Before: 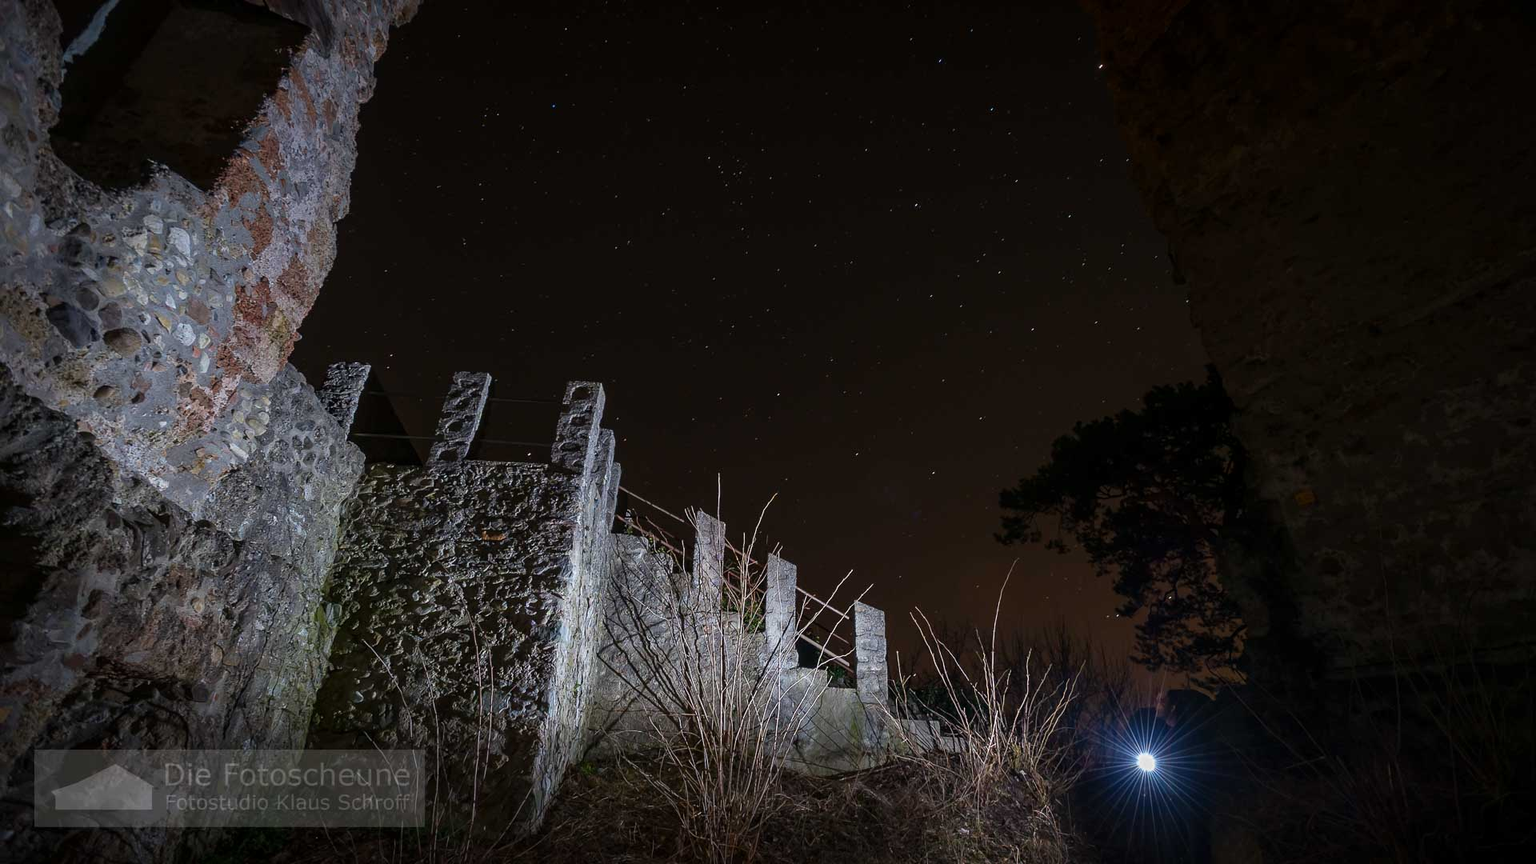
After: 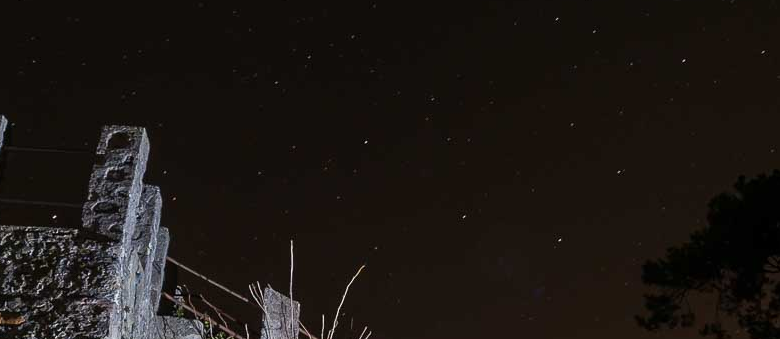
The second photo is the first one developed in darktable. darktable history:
crop: left 31.647%, top 32.551%, right 27.694%, bottom 36.023%
tone equalizer: edges refinement/feathering 500, mask exposure compensation -1.57 EV, preserve details no
